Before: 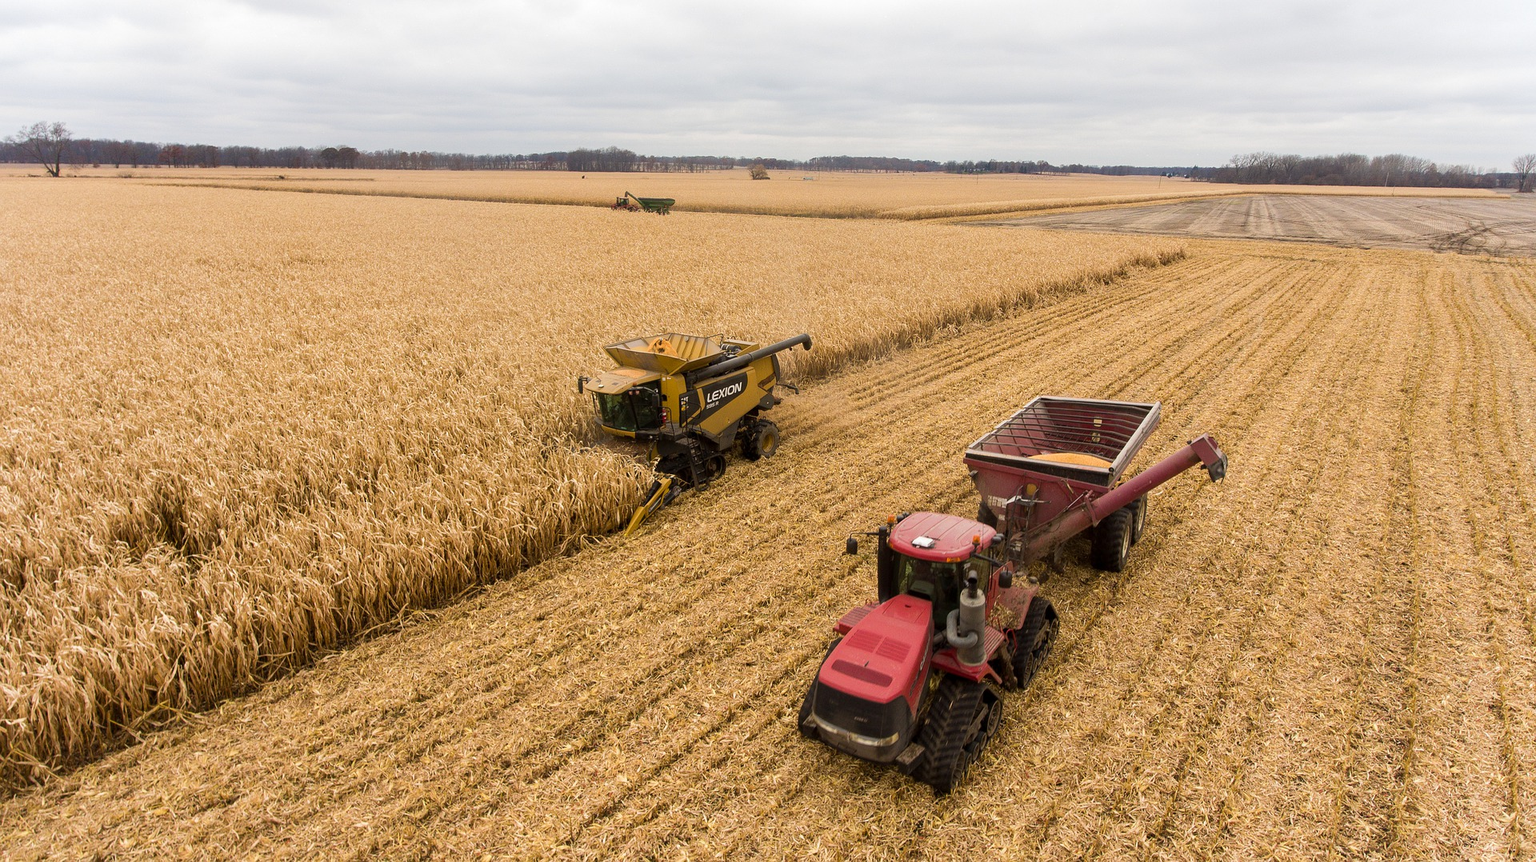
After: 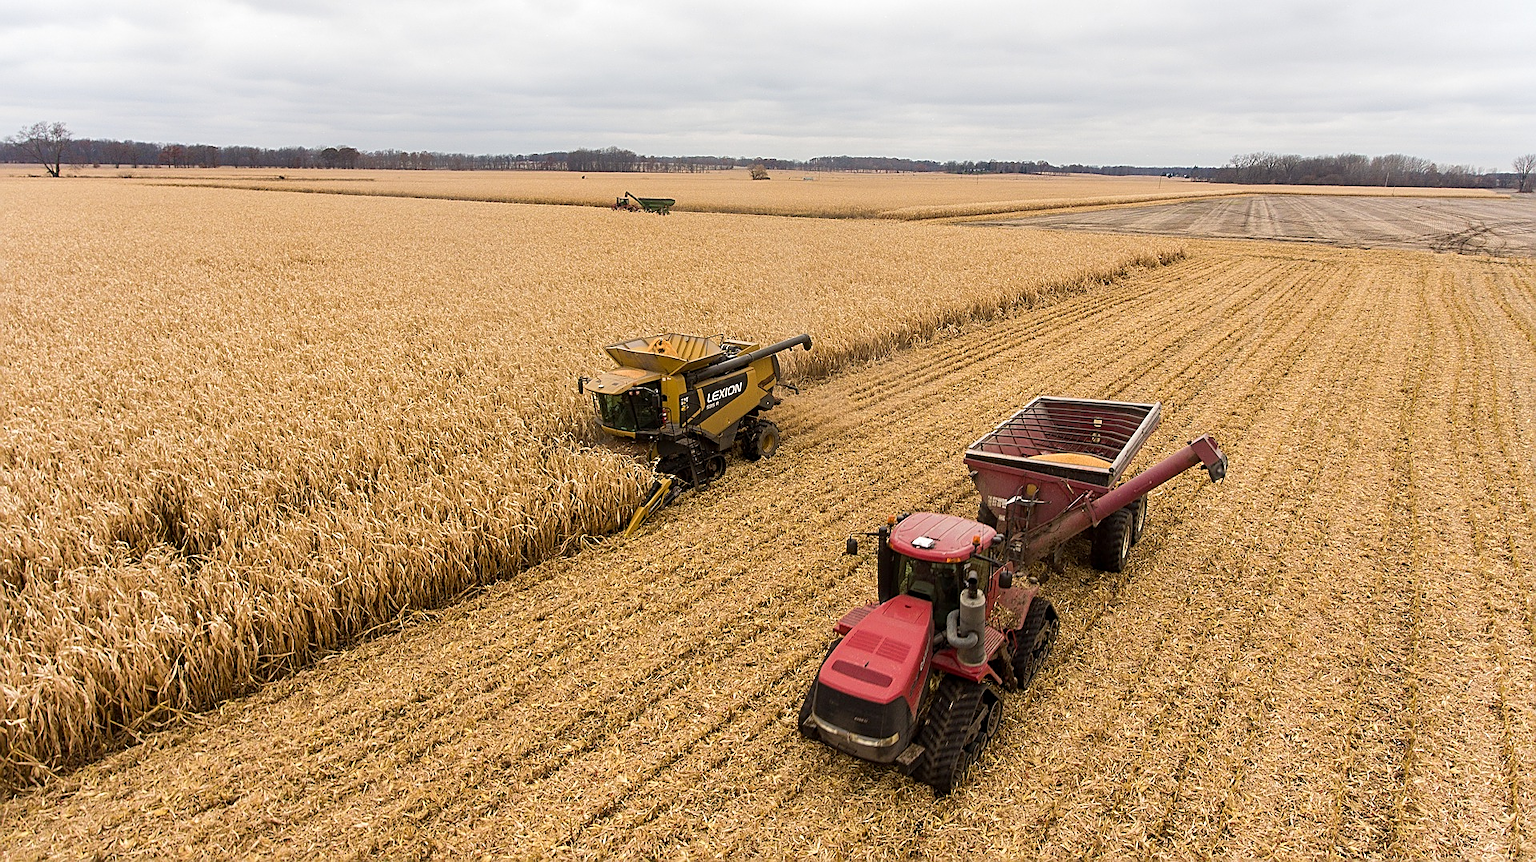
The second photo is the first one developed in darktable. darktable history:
sharpen: amount 0.75
